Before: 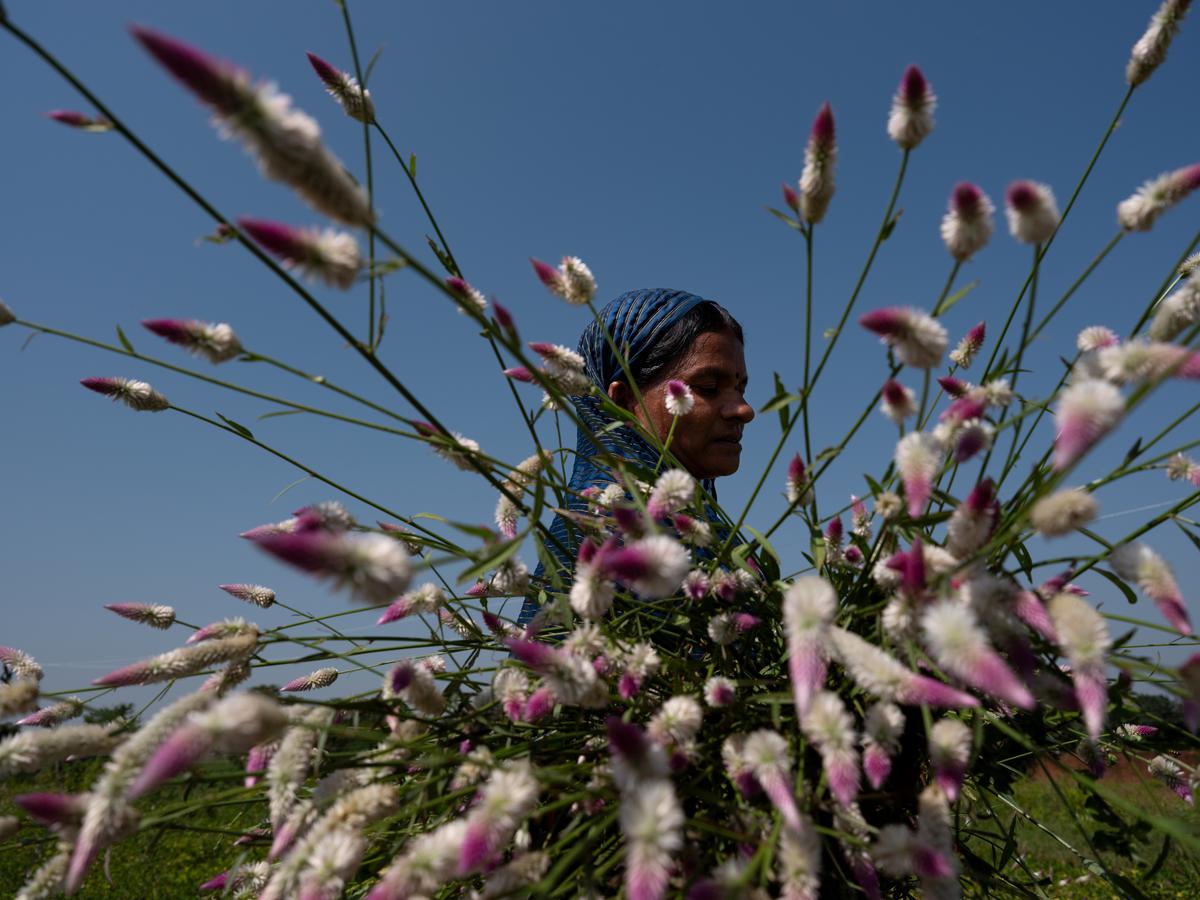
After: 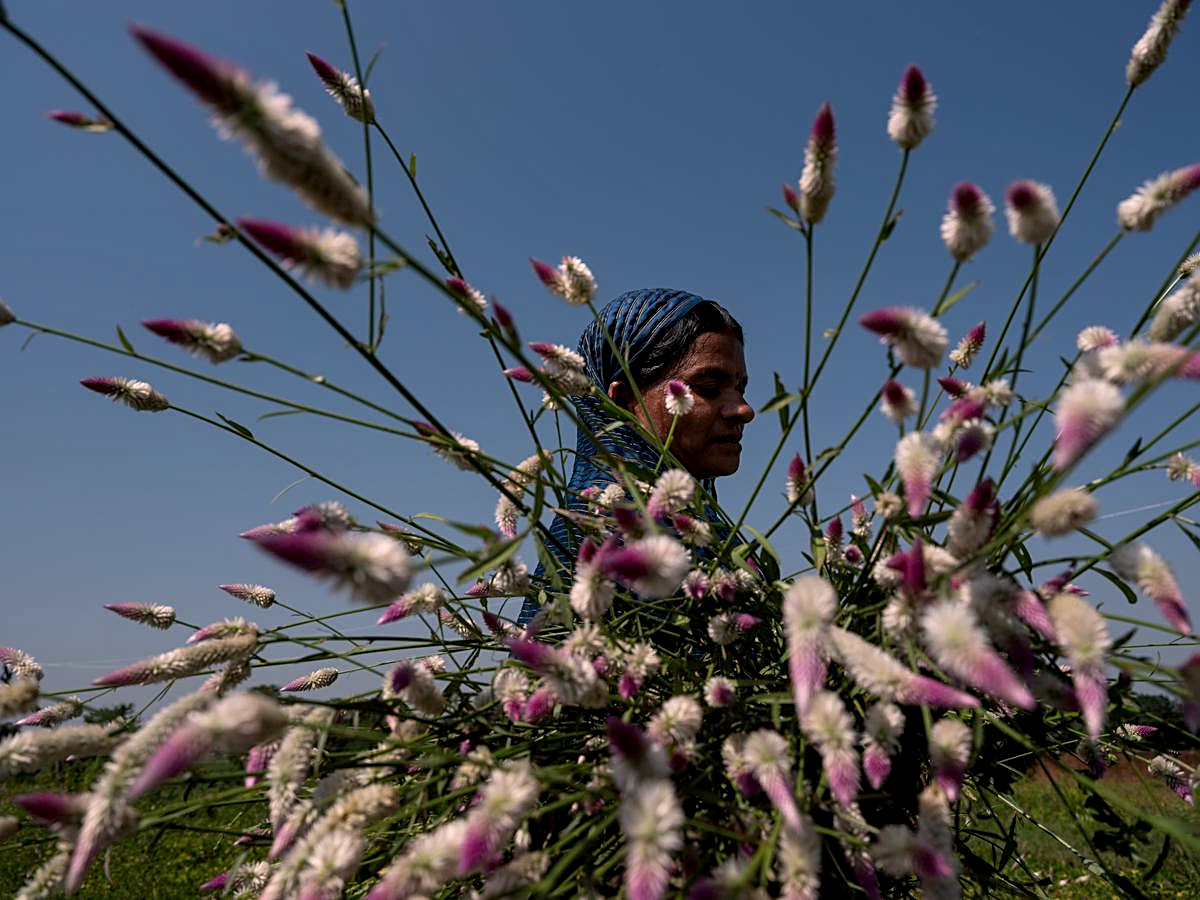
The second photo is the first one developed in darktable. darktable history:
local contrast: on, module defaults
color balance rgb: highlights gain › chroma 2.317%, highlights gain › hue 38.1°, perceptual saturation grading › global saturation 0.769%
sharpen: on, module defaults
